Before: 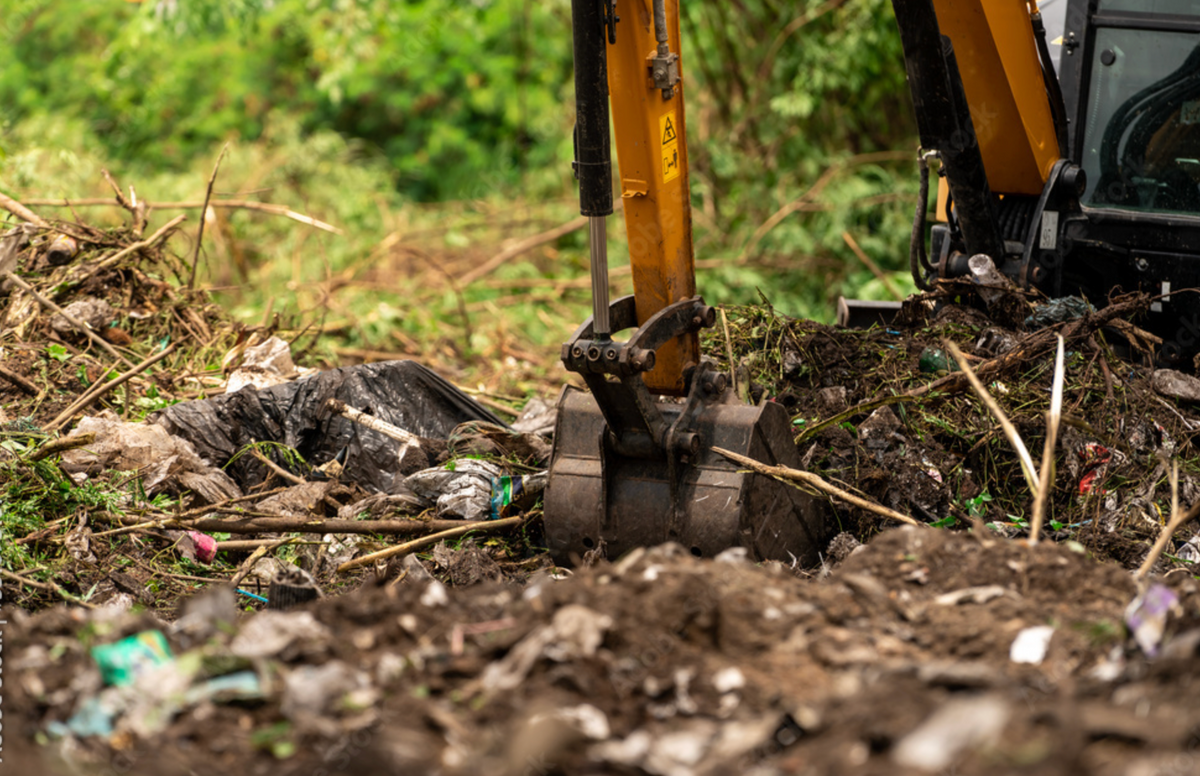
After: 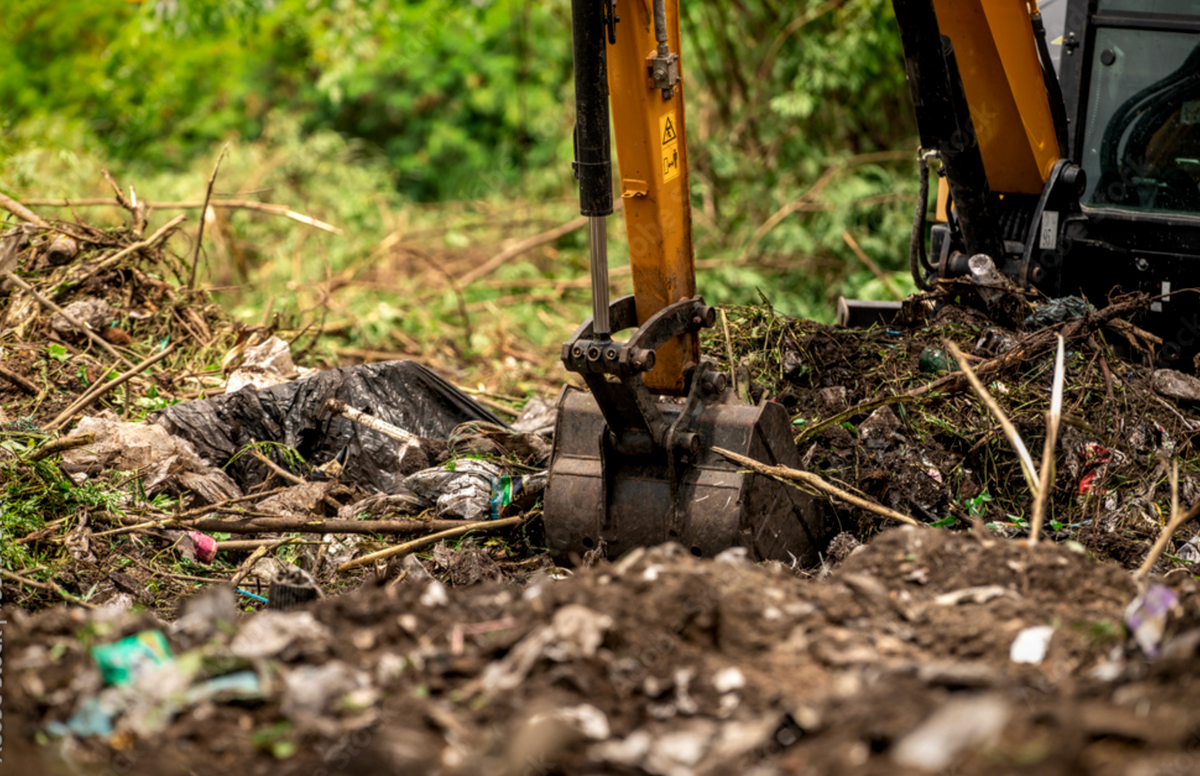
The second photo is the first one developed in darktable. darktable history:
vignetting: fall-off start 87.45%, saturation 0.376, automatic ratio true
local contrast: on, module defaults
